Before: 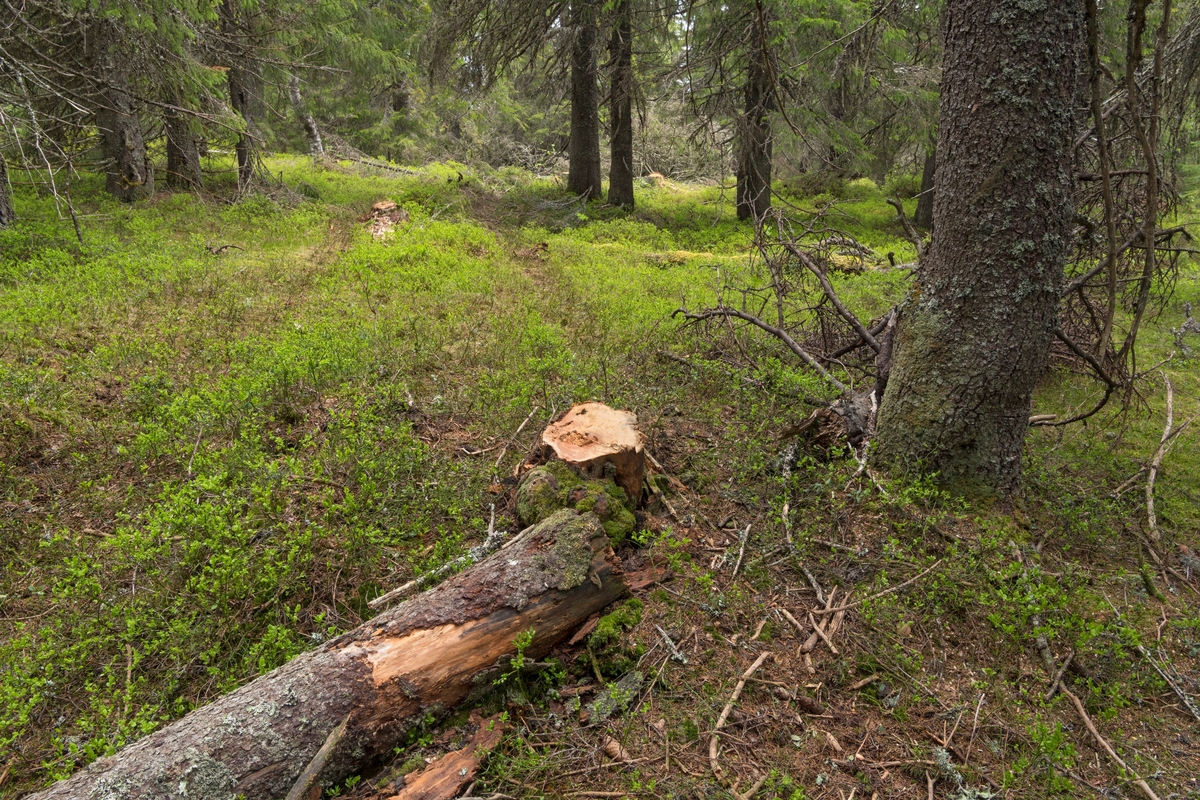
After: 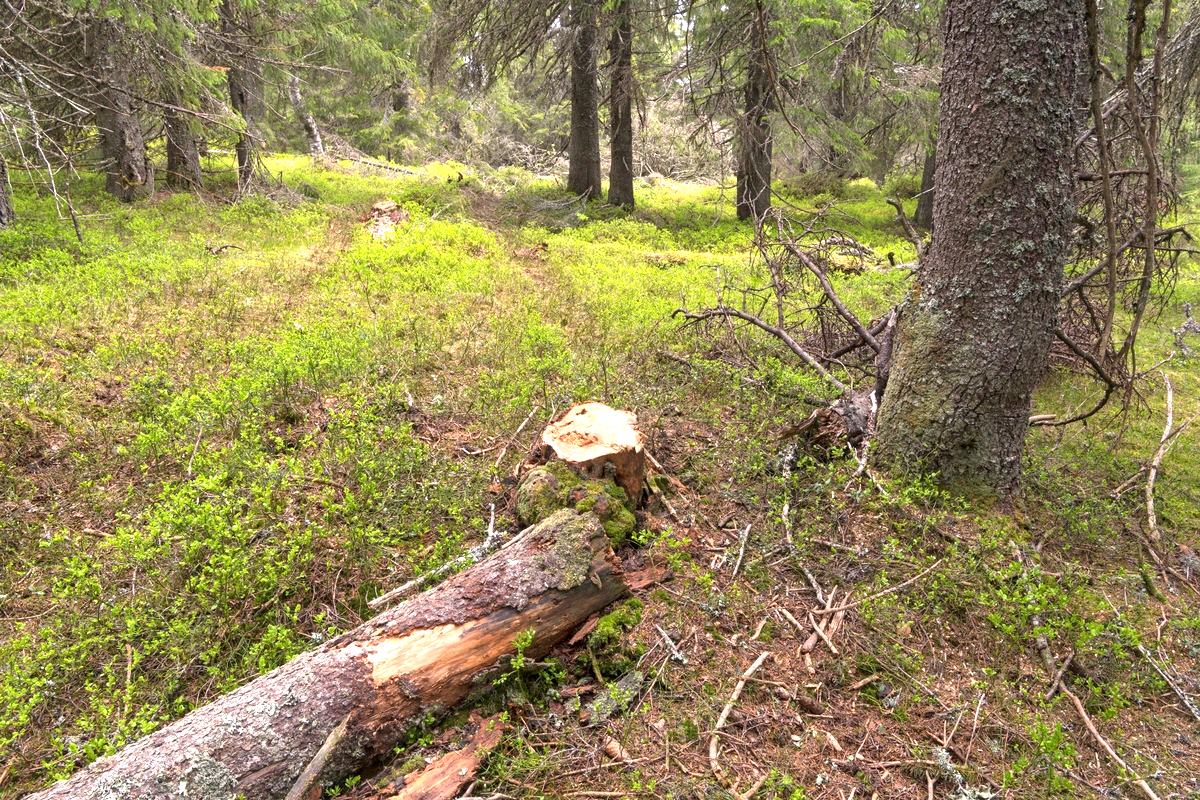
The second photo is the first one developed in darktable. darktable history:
exposure: exposure 1.089 EV, compensate highlight preservation false
white balance: red 1.05, blue 1.072
